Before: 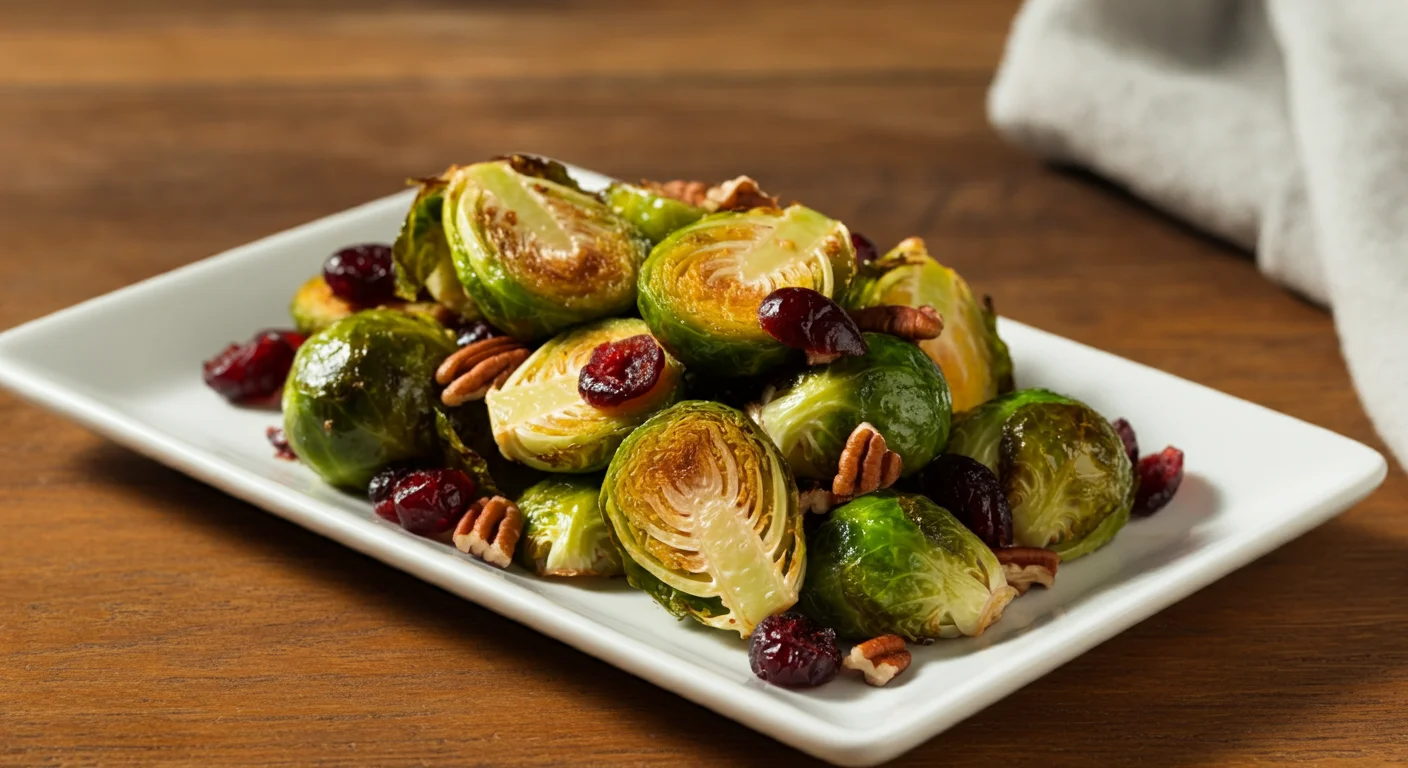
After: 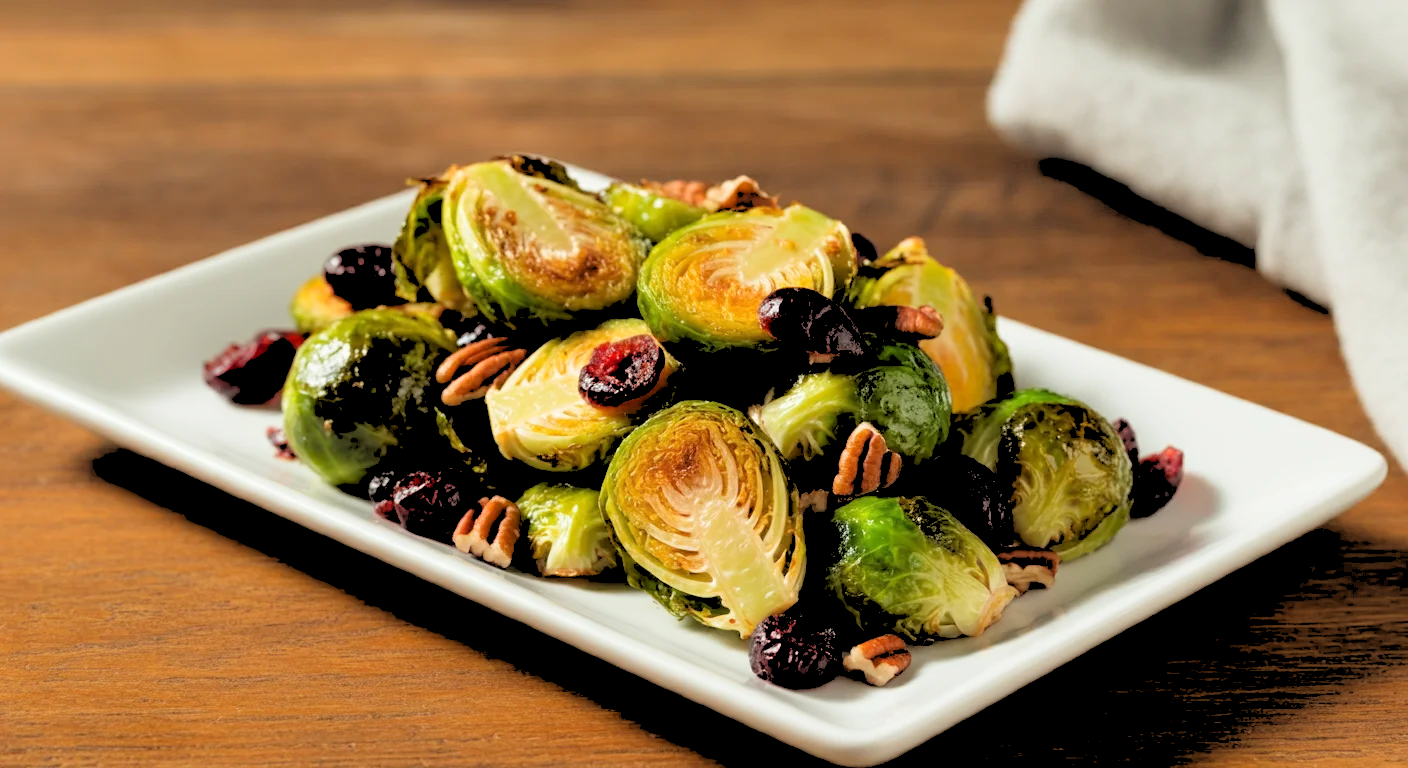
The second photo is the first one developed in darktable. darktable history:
rgb levels: levels [[0.027, 0.429, 0.996], [0, 0.5, 1], [0, 0.5, 1]]
